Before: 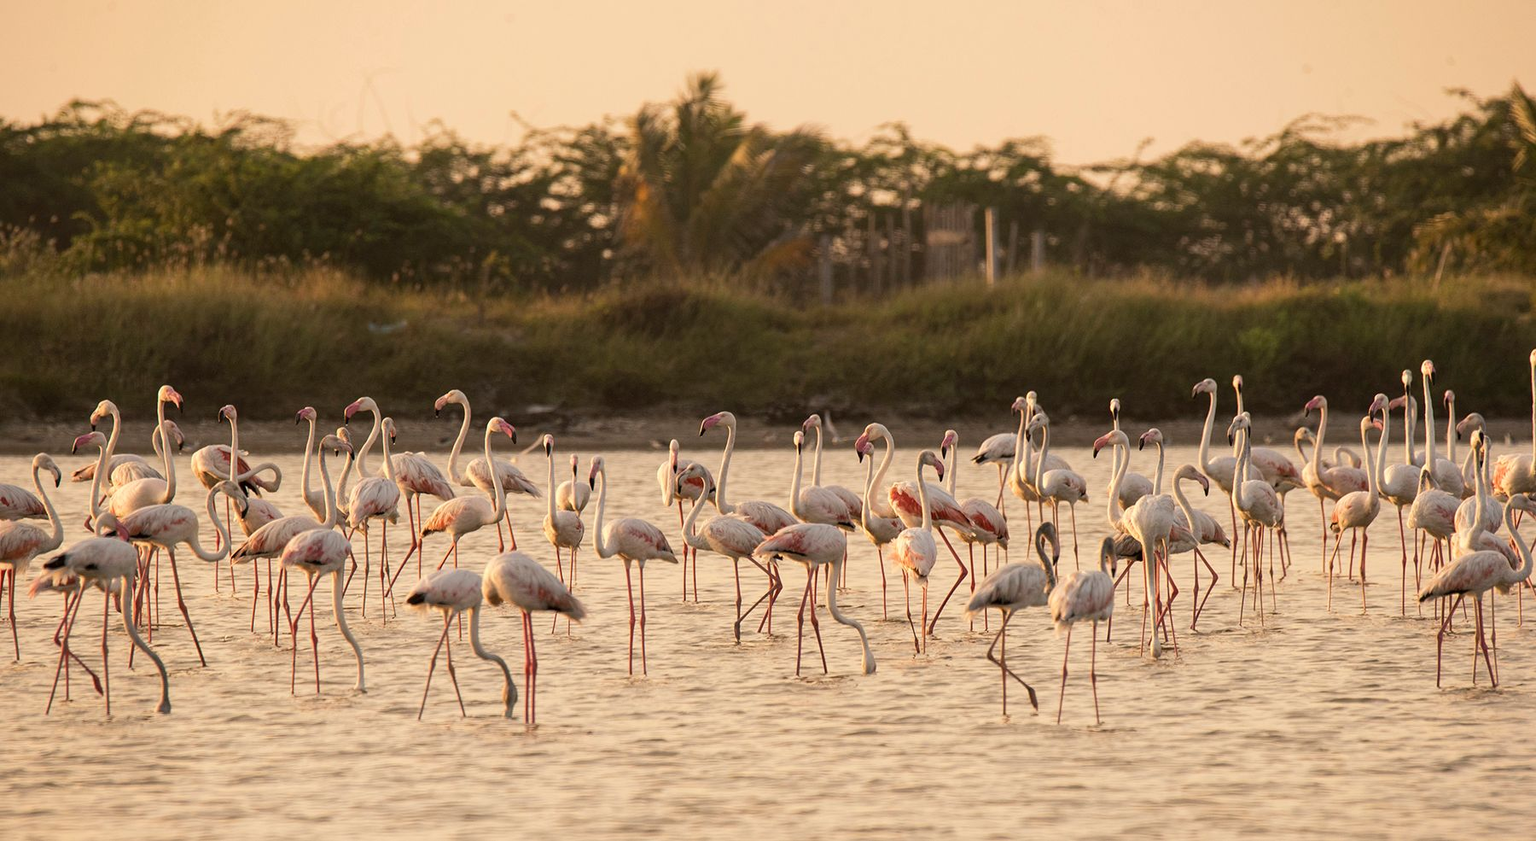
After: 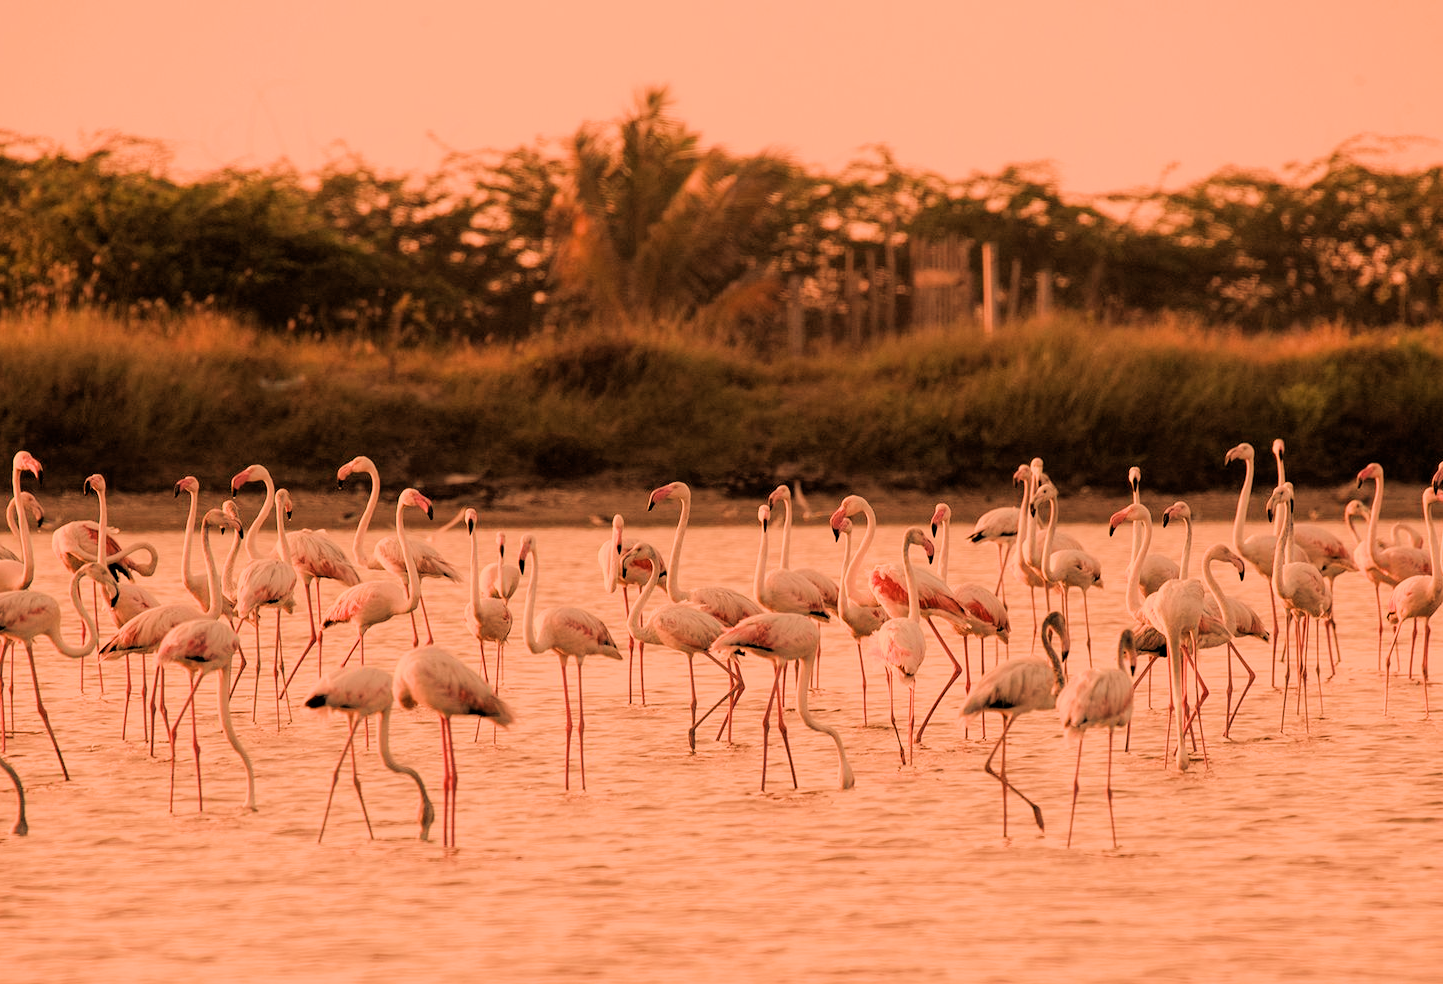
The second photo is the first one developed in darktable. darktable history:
crop and rotate: left 9.597%, right 10.195%
filmic rgb: black relative exposure -4.14 EV, white relative exposure 5.1 EV, hardness 2.11, contrast 1.165
white balance: red 1.467, blue 0.684
